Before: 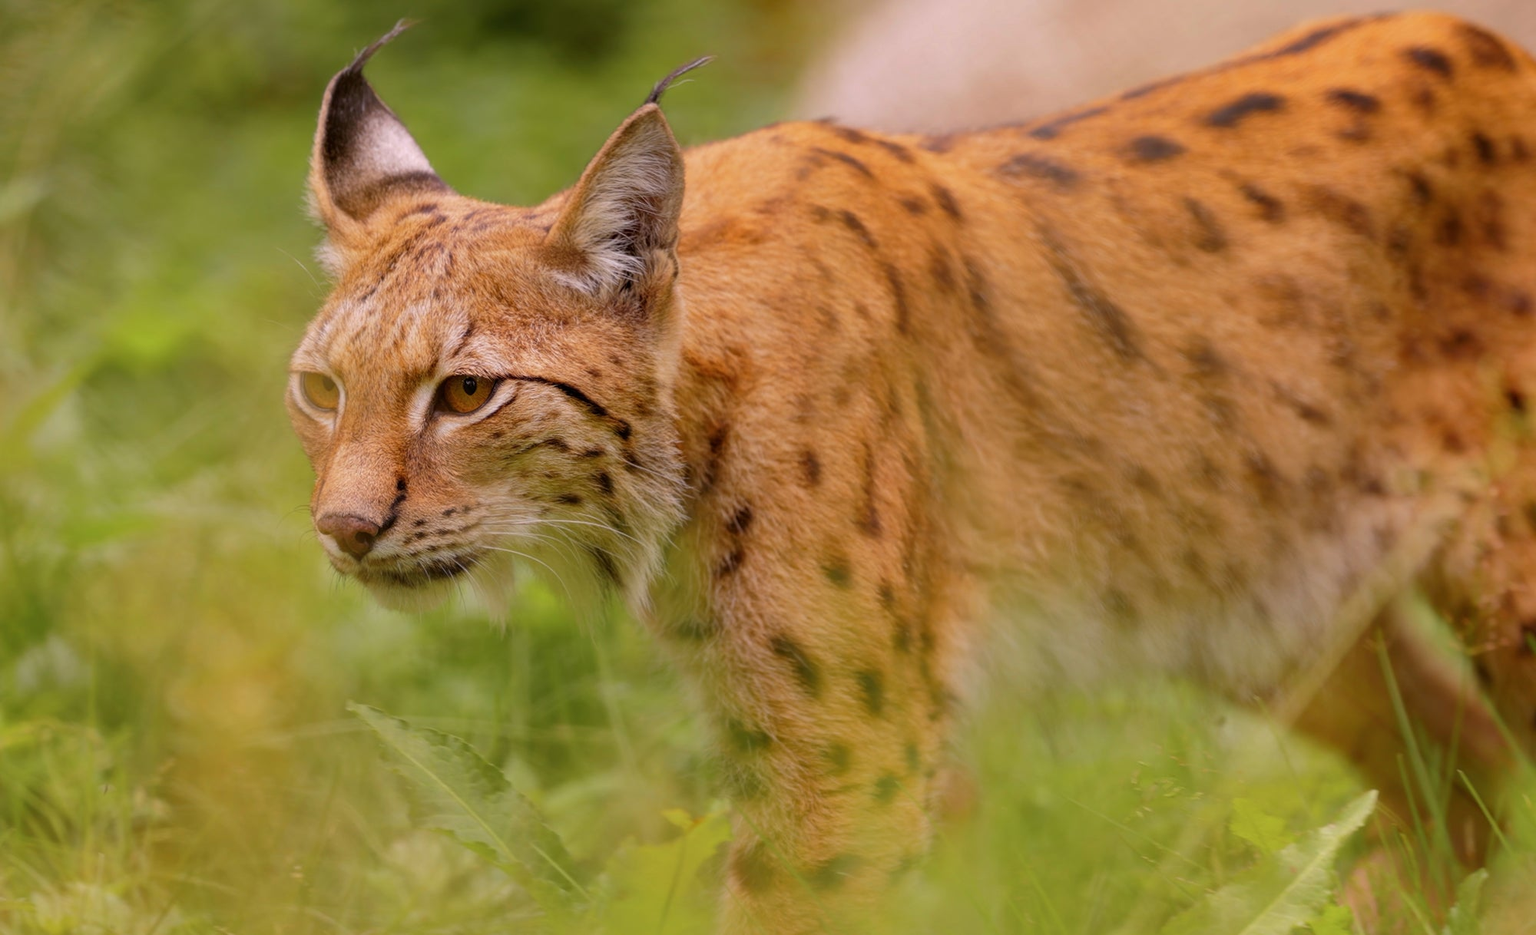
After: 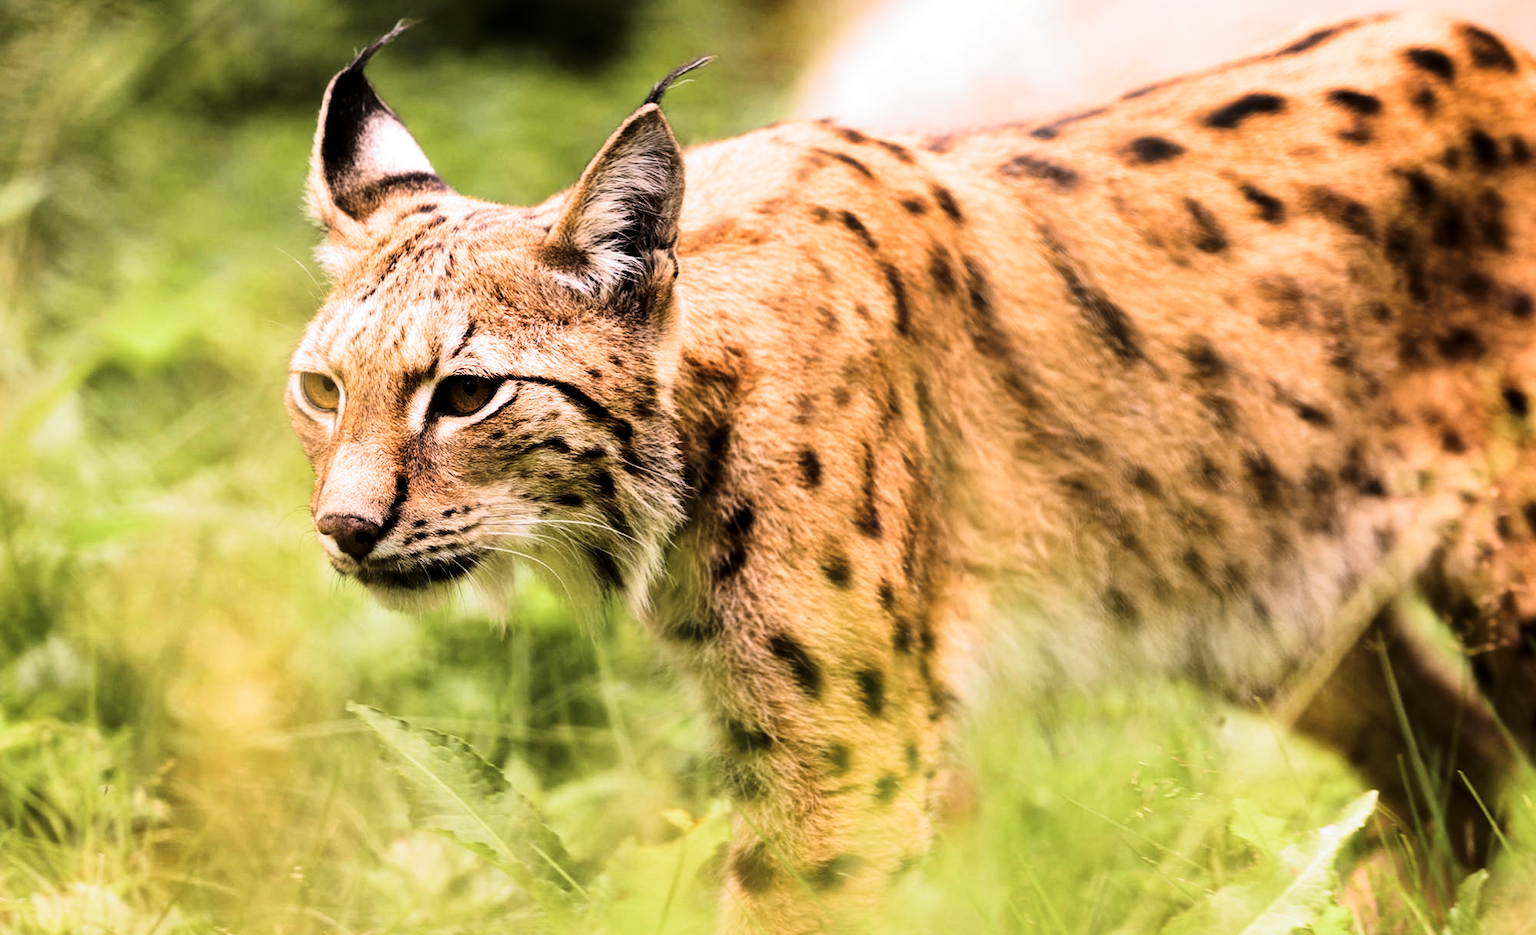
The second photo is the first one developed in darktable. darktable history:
tone curve: curves: ch0 [(0, 0) (0.195, 0.109) (0.751, 0.848) (1, 1)], color space Lab, linked channels, preserve colors none
tone equalizer: -8 EV -0.75 EV, -7 EV -0.7 EV, -6 EV -0.6 EV, -5 EV -0.4 EV, -3 EV 0.4 EV, -2 EV 0.6 EV, -1 EV 0.7 EV, +0 EV 0.75 EV, edges refinement/feathering 500, mask exposure compensation -1.57 EV, preserve details no
filmic rgb: black relative exposure -8.2 EV, white relative exposure 2.2 EV, threshold 3 EV, hardness 7.11, latitude 75%, contrast 1.325, highlights saturation mix -2%, shadows ↔ highlights balance 30%, preserve chrominance RGB euclidean norm, color science v5 (2021), contrast in shadows safe, contrast in highlights safe, enable highlight reconstruction true
